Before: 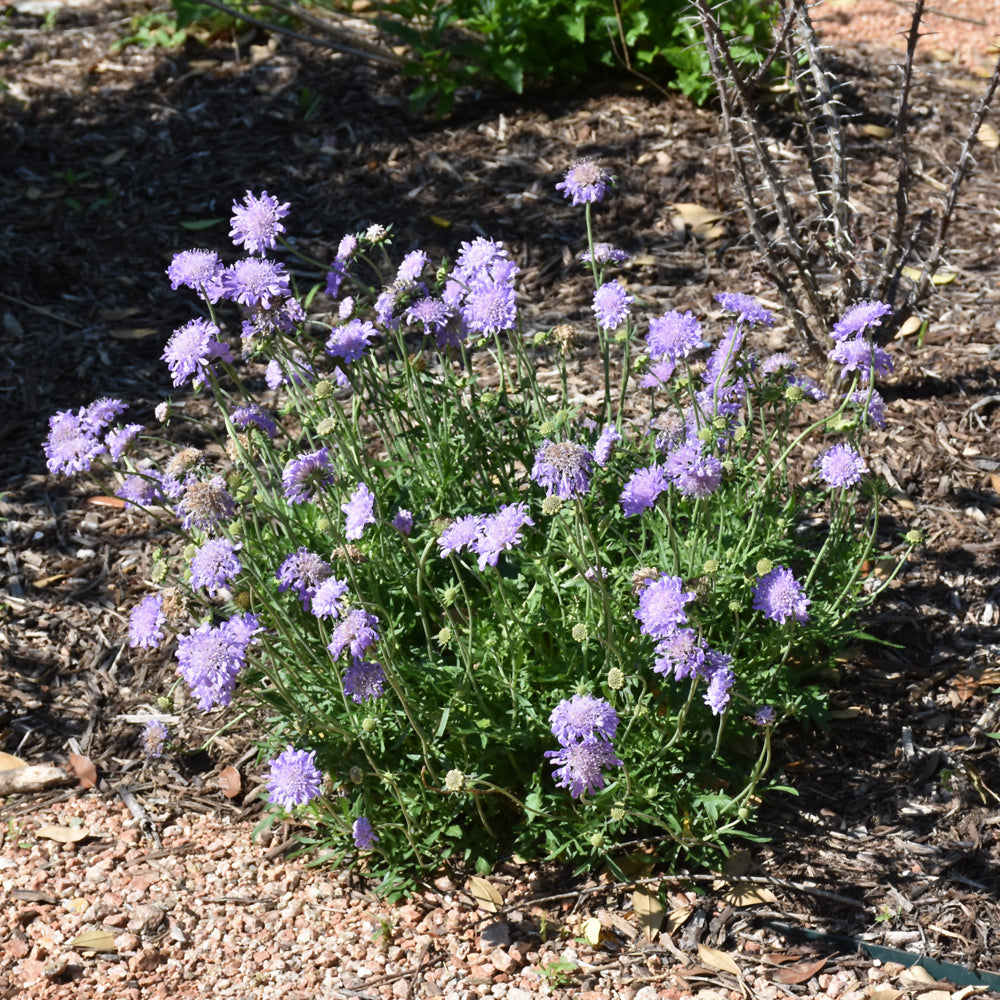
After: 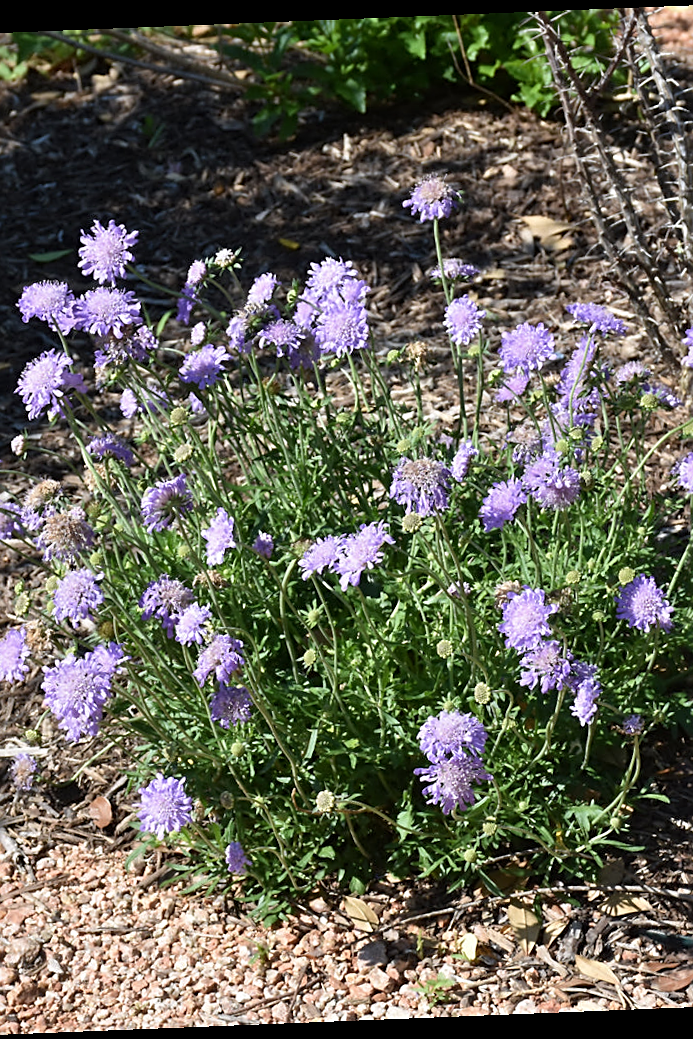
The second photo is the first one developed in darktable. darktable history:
crop and rotate: left 15.446%, right 17.836%
rotate and perspective: rotation -2.29°, automatic cropping off
sharpen: on, module defaults
